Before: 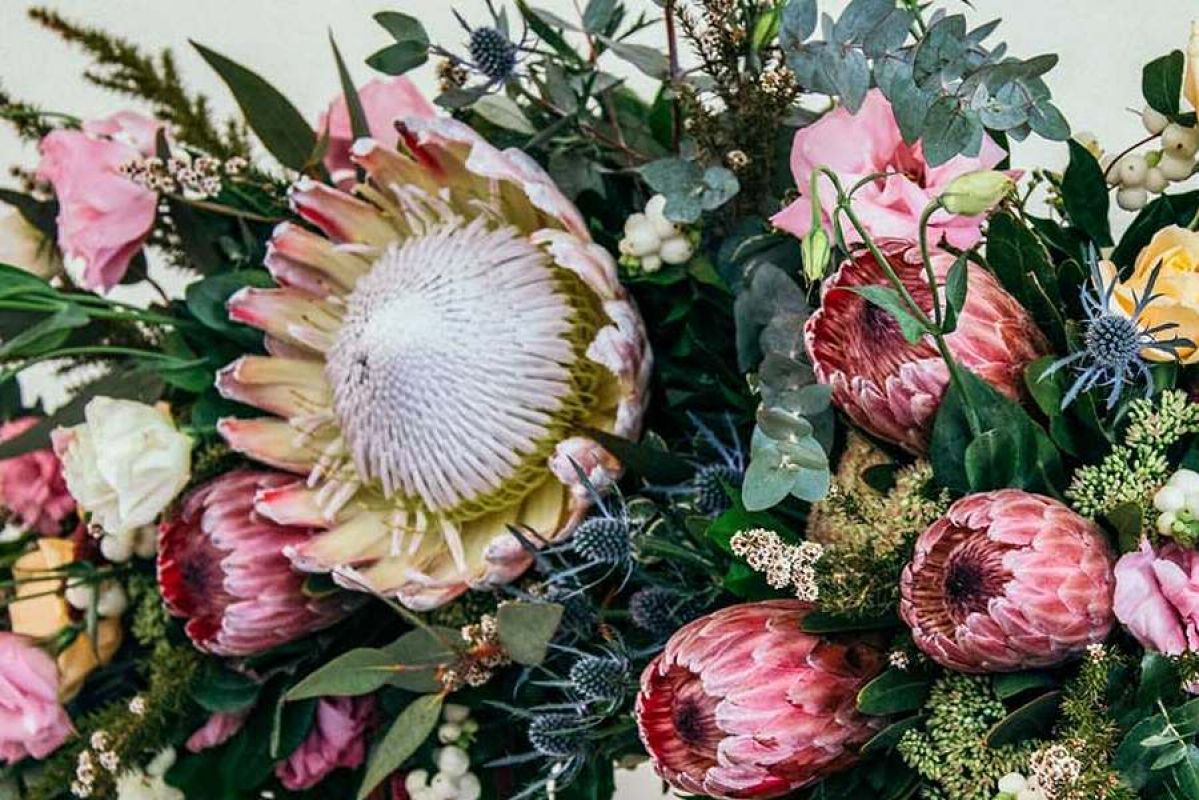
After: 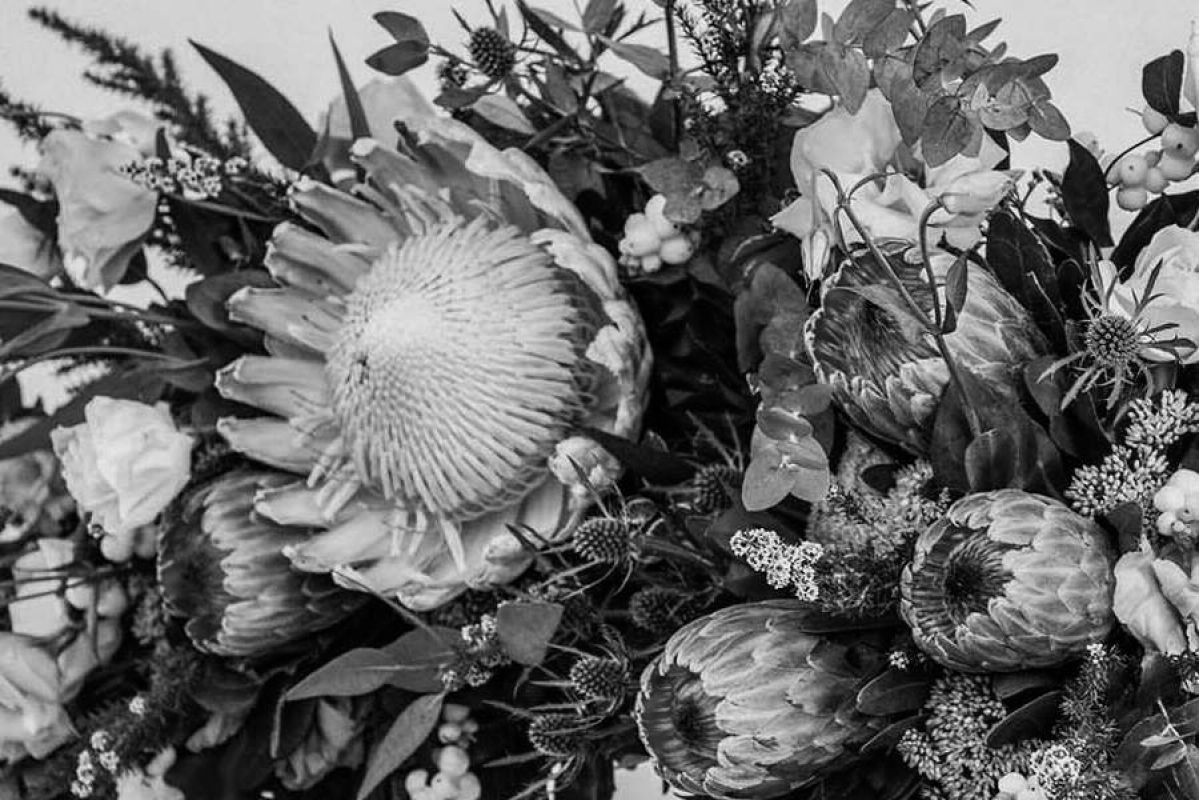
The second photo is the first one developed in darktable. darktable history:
exposure: exposure -0.242 EV, compensate highlight preservation false
monochrome: a 16.01, b -2.65, highlights 0.52
color balance: lift [1, 1, 0.999, 1.001], gamma [1, 1.003, 1.005, 0.995], gain [1, 0.992, 0.988, 1.012], contrast 5%, output saturation 110%
color correction: highlights a* 21.16, highlights b* 19.61
